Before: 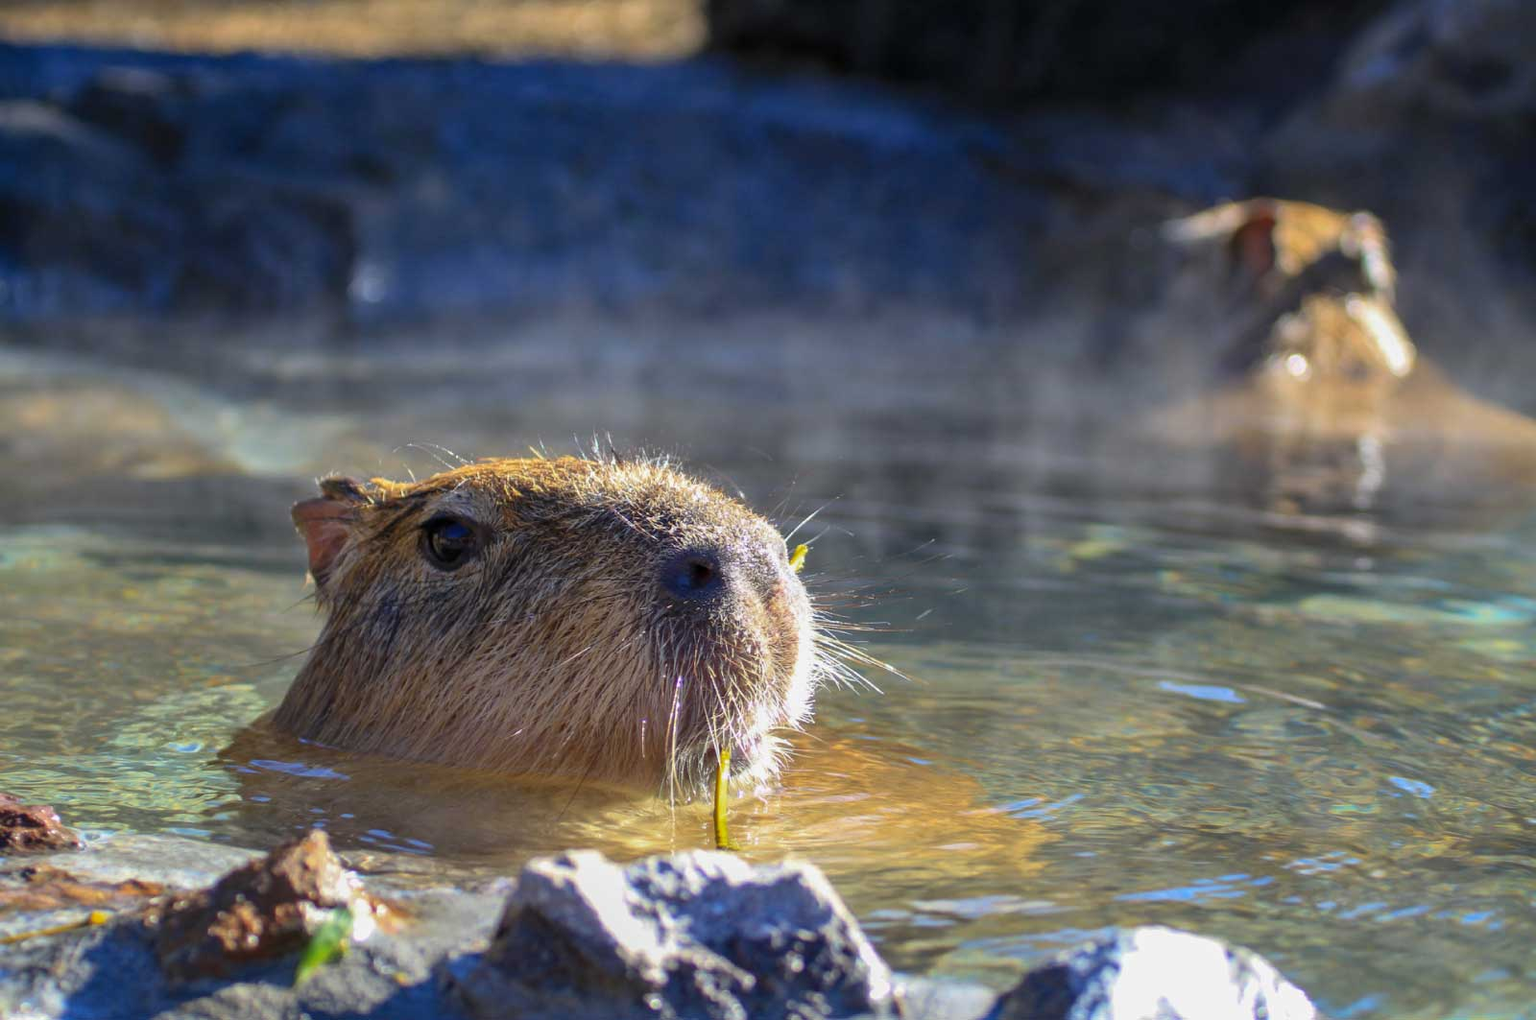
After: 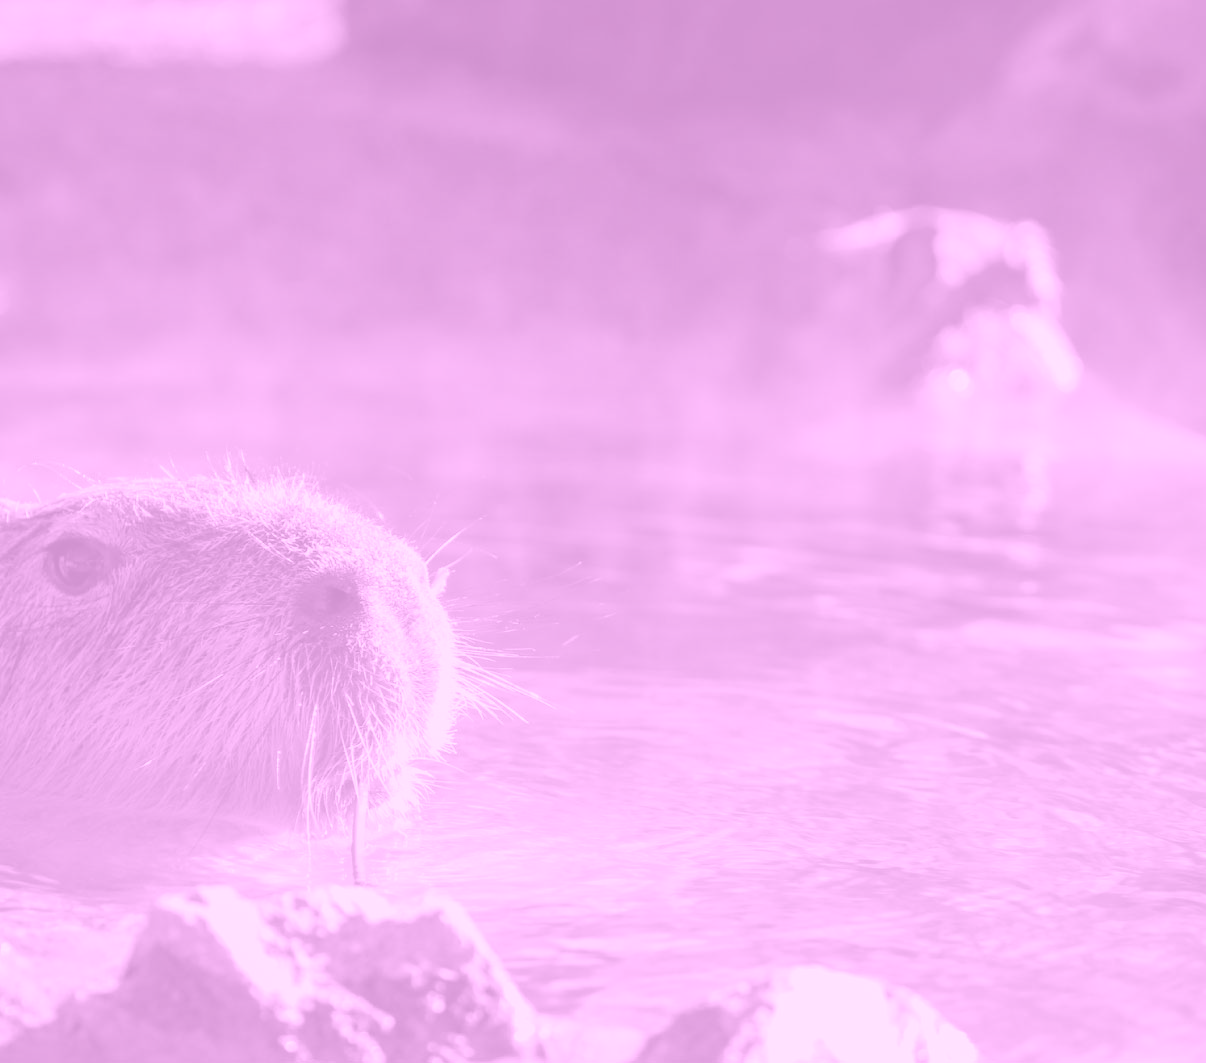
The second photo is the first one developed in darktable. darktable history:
colorize: hue 331.2°, saturation 75%, source mix 30.28%, lightness 70.52%, version 1
crop and rotate: left 24.6%
